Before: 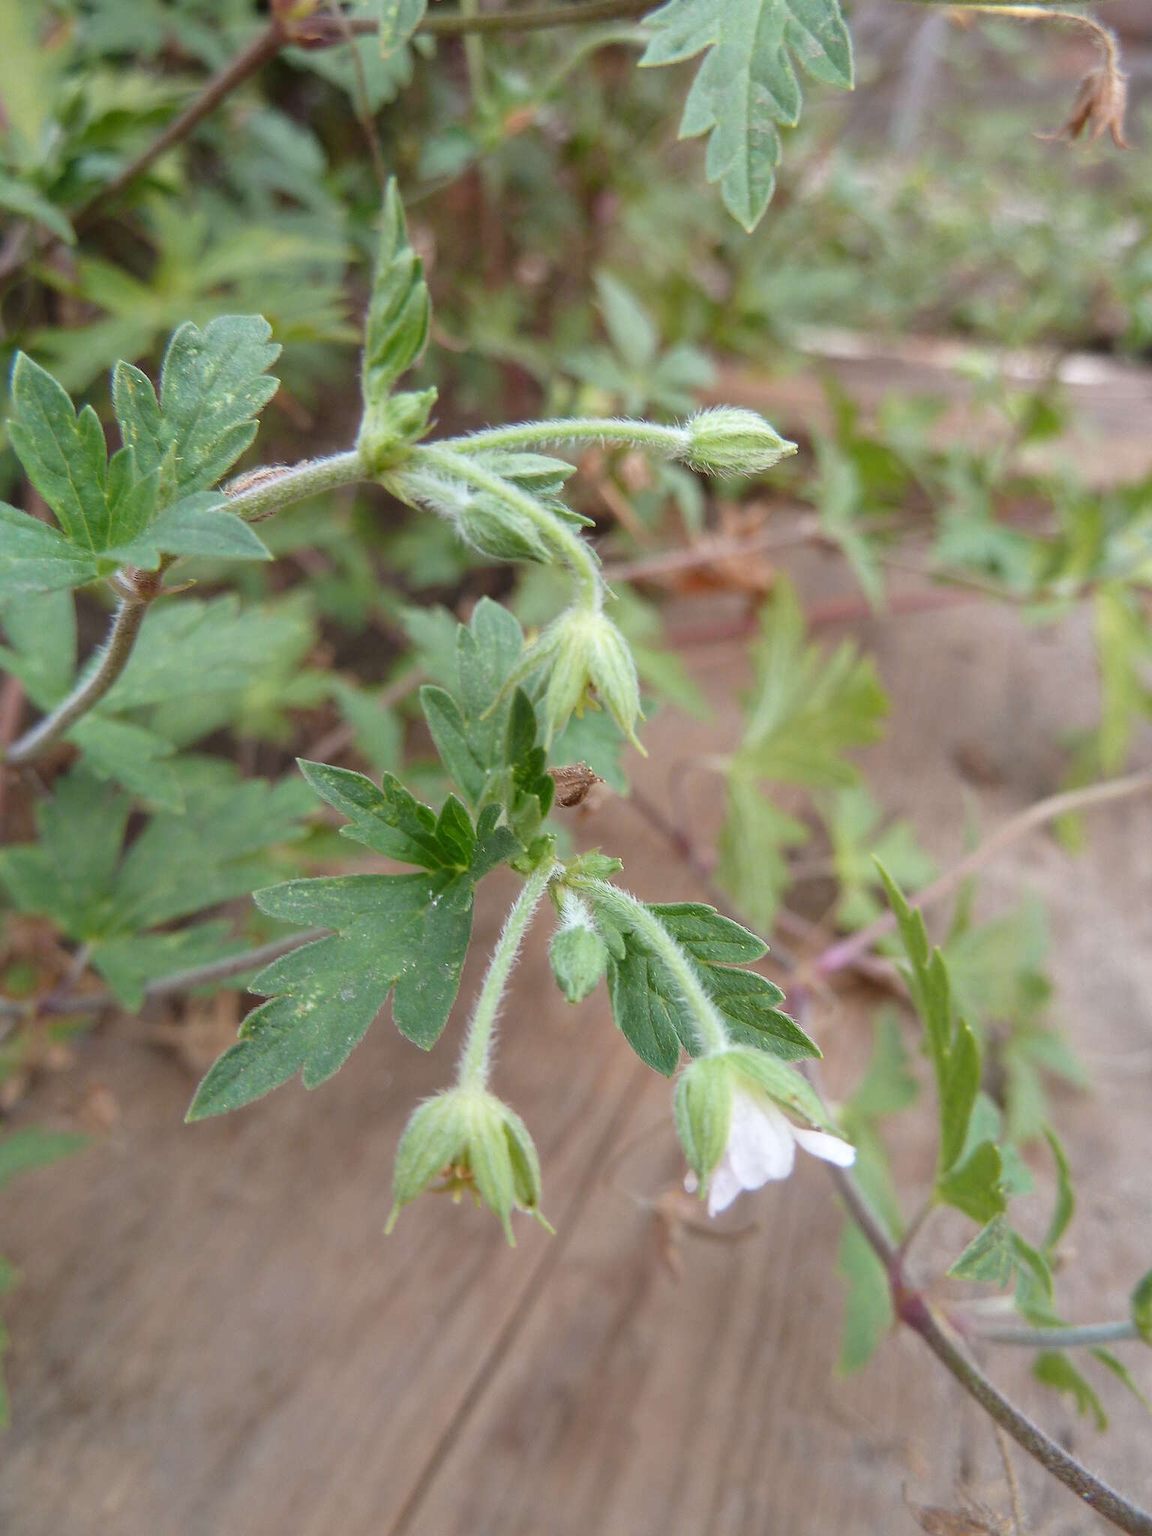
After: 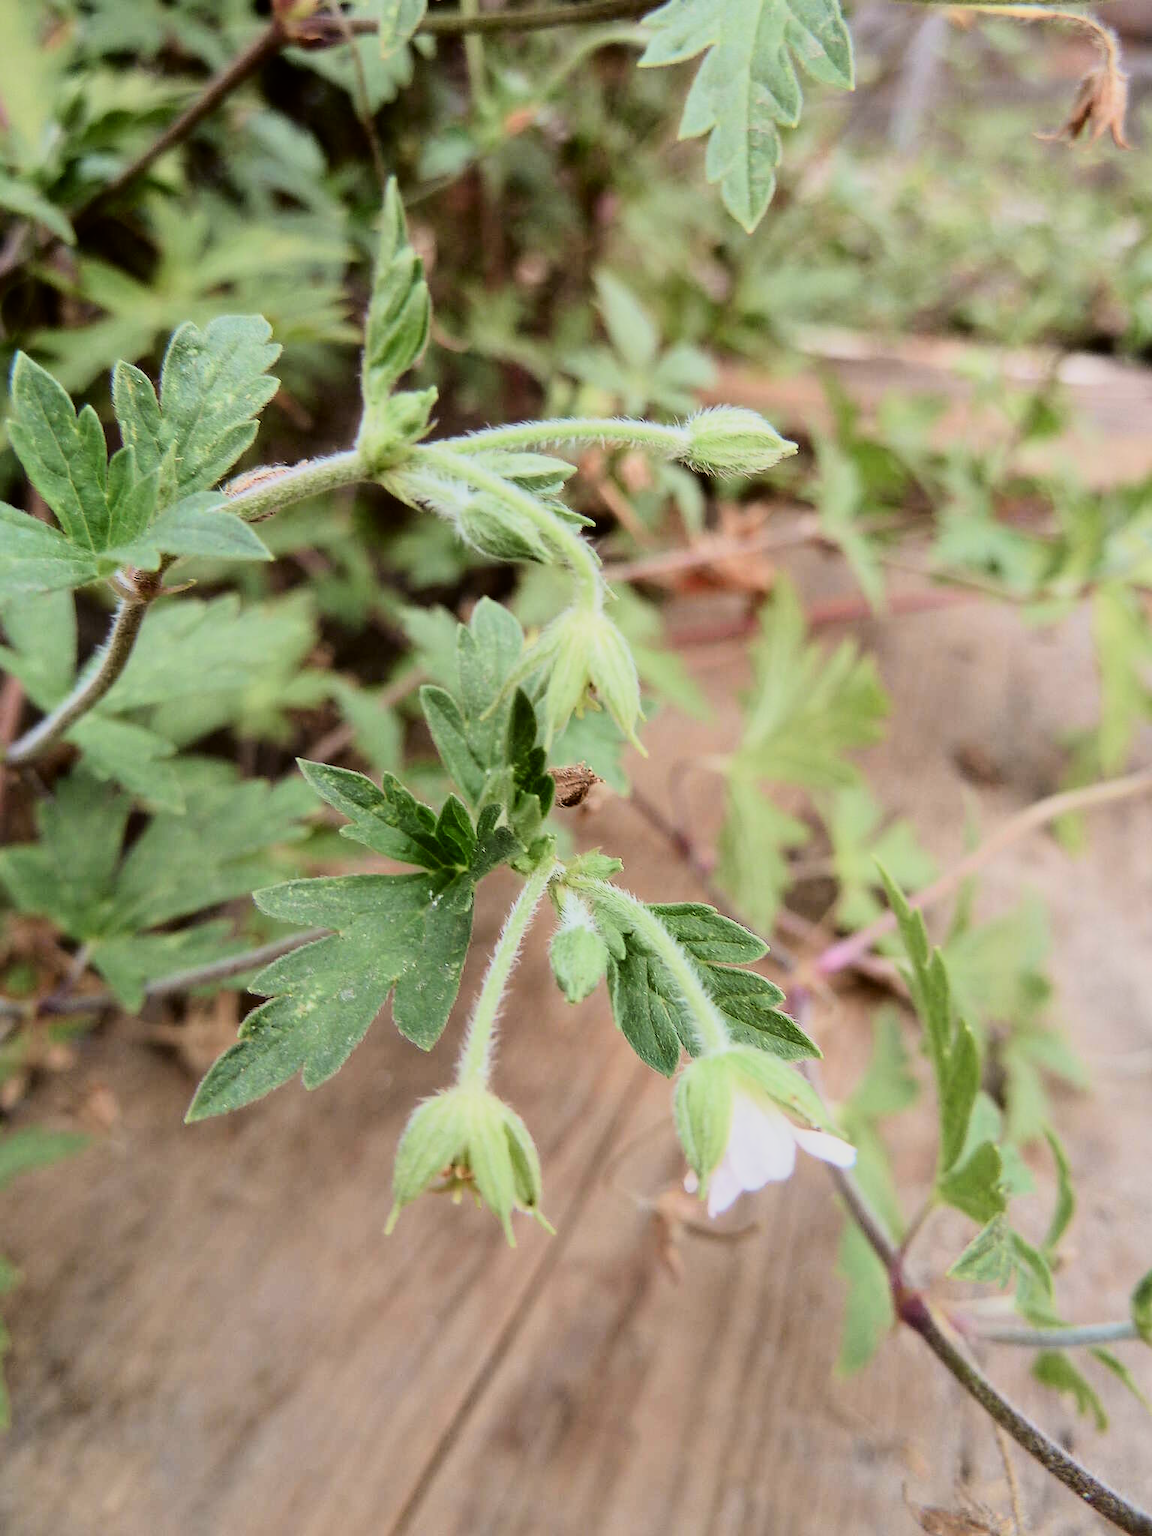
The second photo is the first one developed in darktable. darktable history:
tone curve: curves: ch0 [(0, 0) (0.091, 0.066) (0.184, 0.16) (0.491, 0.519) (0.748, 0.765) (1, 0.919)]; ch1 [(0, 0) (0.179, 0.173) (0.322, 0.32) (0.424, 0.424) (0.502, 0.504) (0.56, 0.578) (0.631, 0.675) (0.777, 0.806) (1, 1)]; ch2 [(0, 0) (0.434, 0.447) (0.483, 0.487) (0.547, 0.573) (0.676, 0.673) (1, 1)], color space Lab, independent channels, preserve colors none
filmic rgb: black relative exposure -5.42 EV, white relative exposure 2.85 EV, dynamic range scaling -37.73%, hardness 4, contrast 1.605, highlights saturation mix -0.93%
